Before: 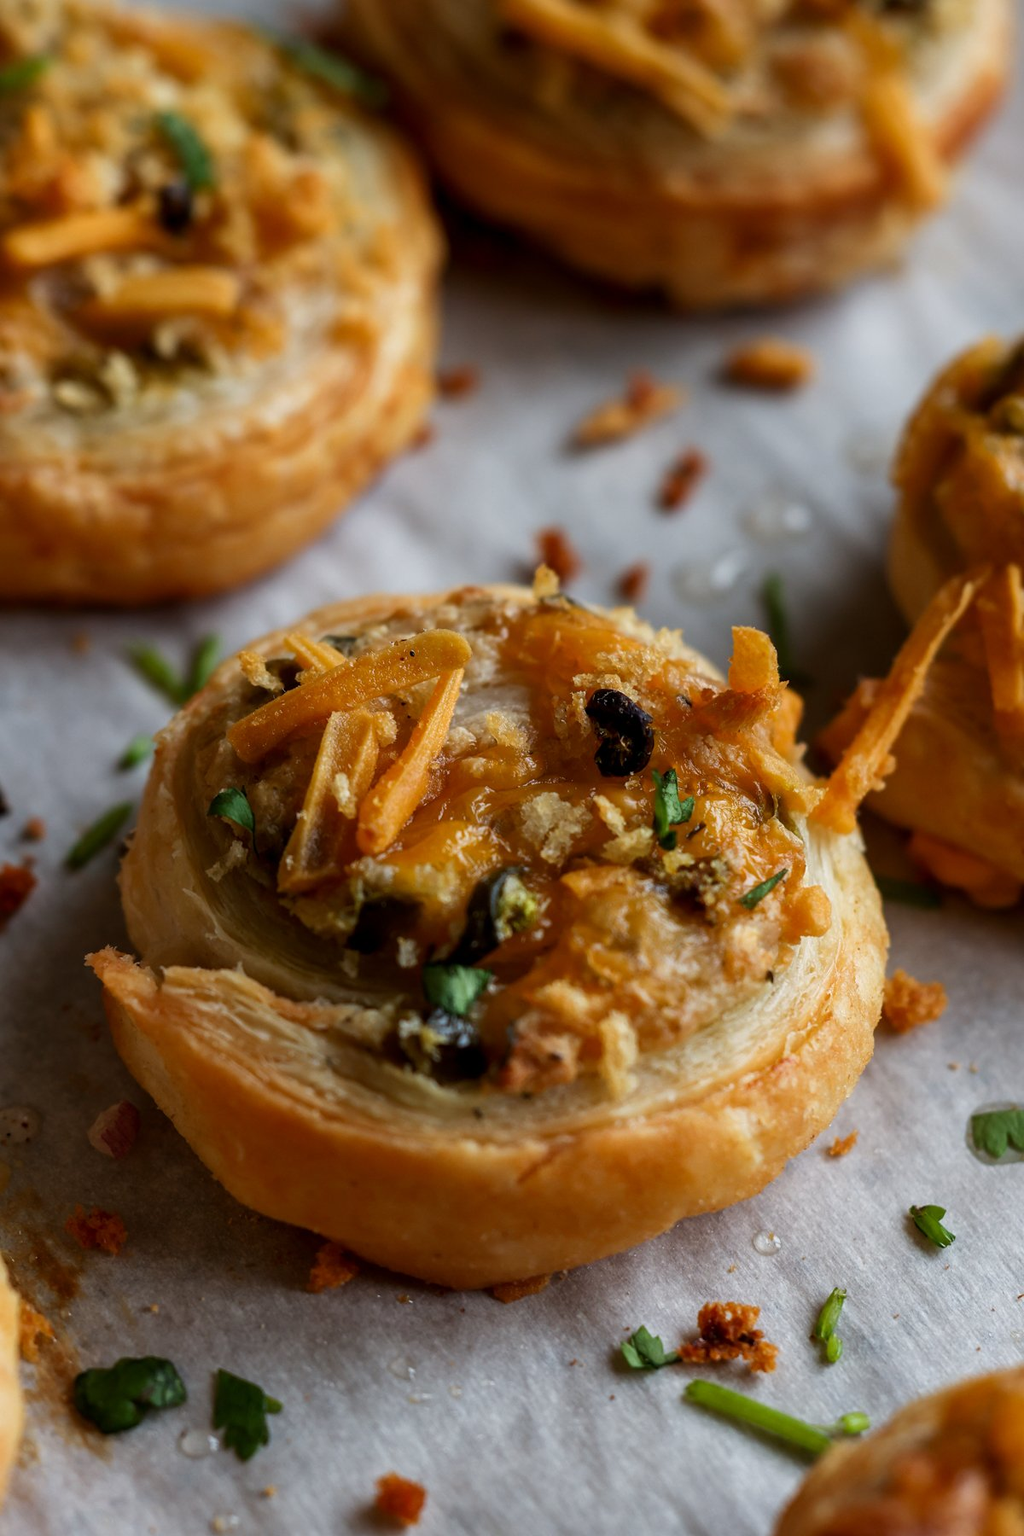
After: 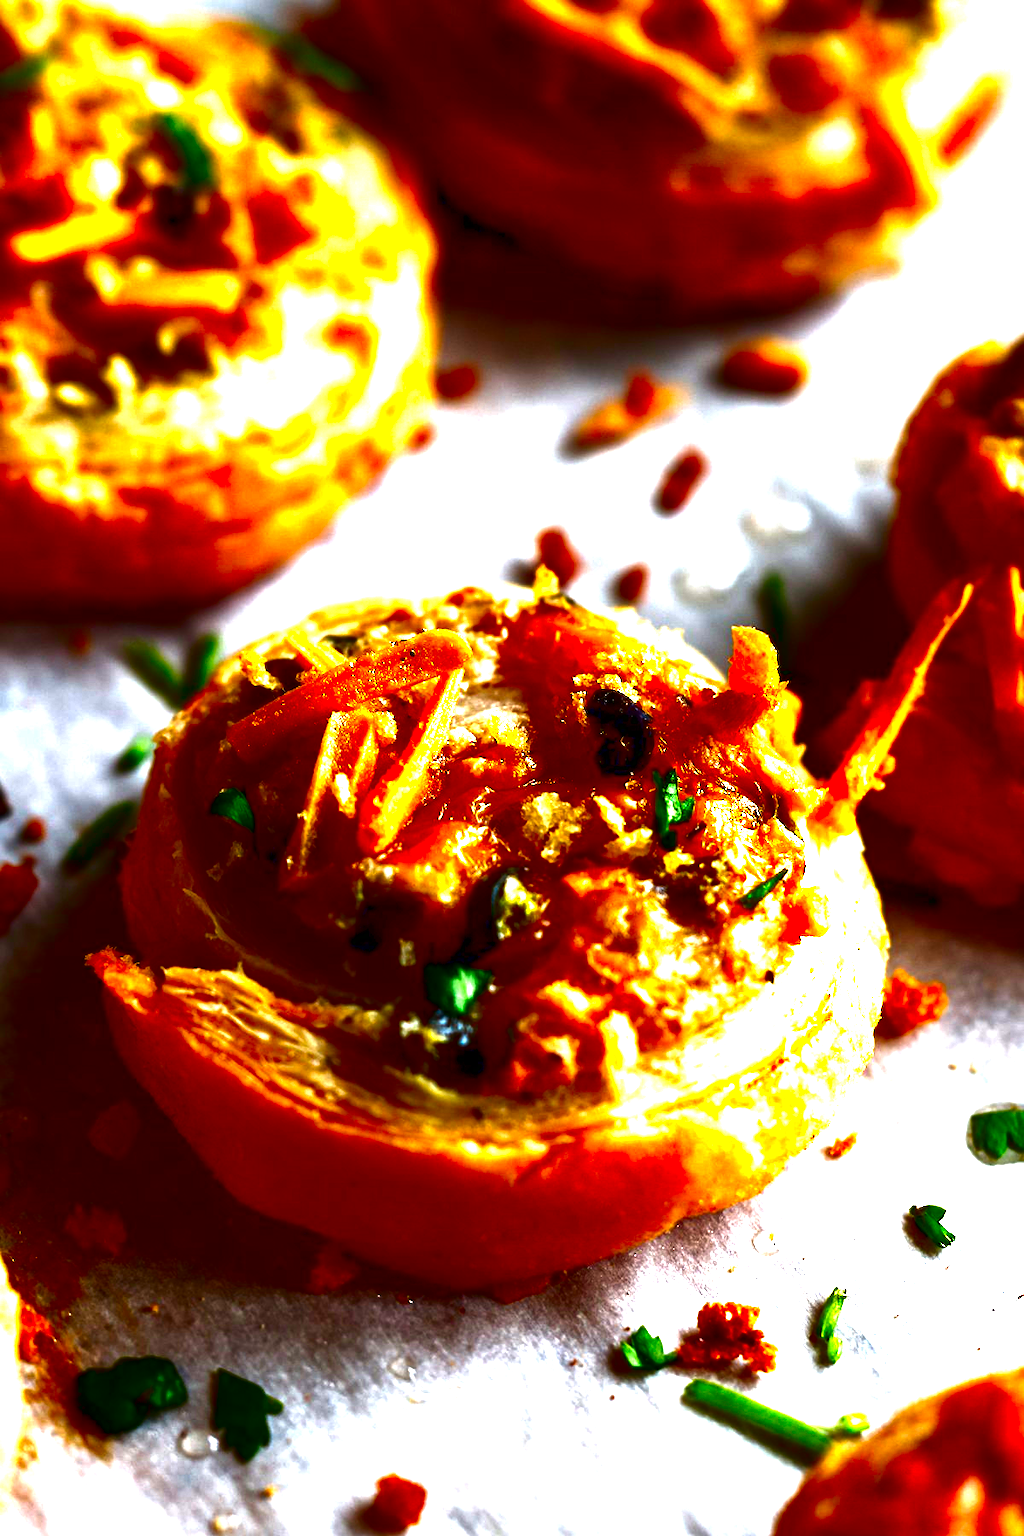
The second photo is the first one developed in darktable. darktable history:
contrast brightness saturation: brightness -0.982, saturation 0.983
exposure: black level correction 0, exposure 1.889 EV, compensate highlight preservation false
